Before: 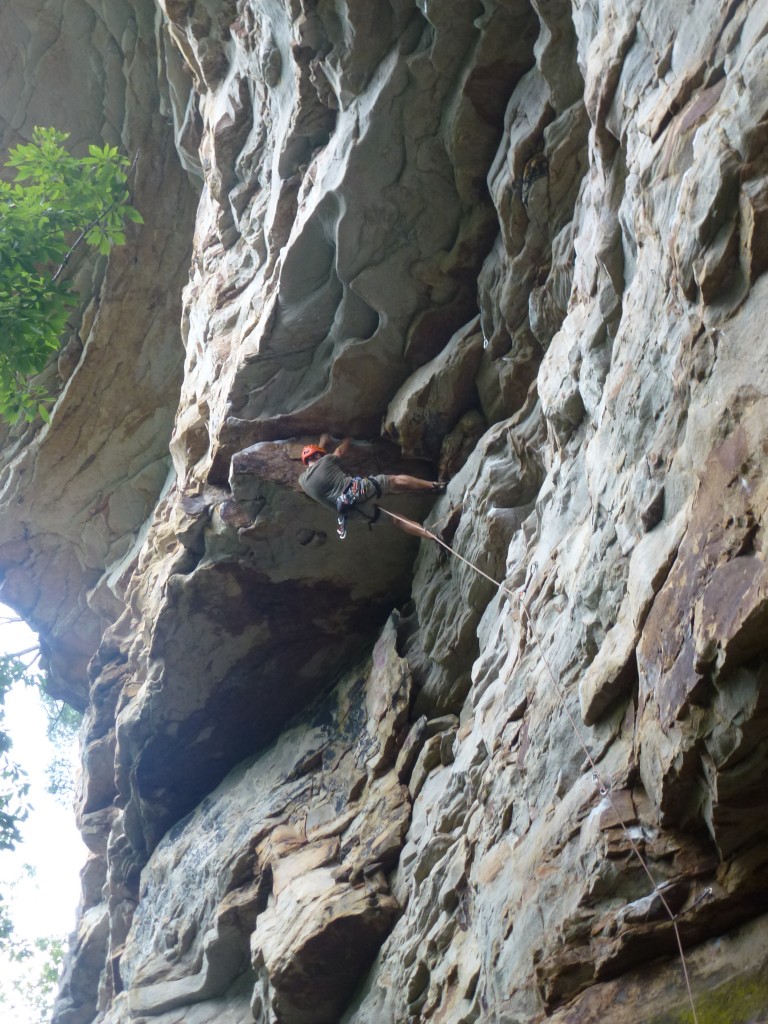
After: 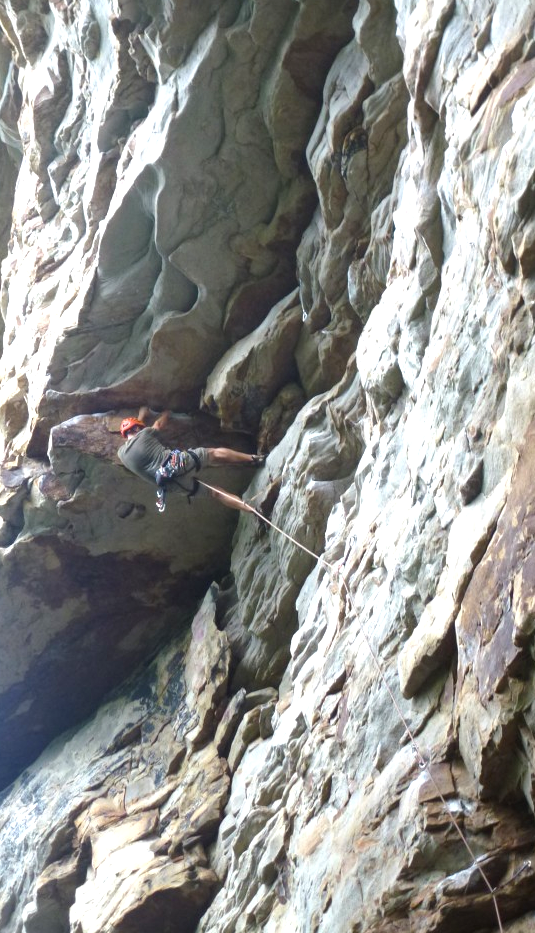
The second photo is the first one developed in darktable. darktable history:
shadows and highlights: shadows 25.38, highlights -25.12, shadows color adjustment 99.16%, highlights color adjustment 0.787%
crop and rotate: left 23.58%, top 2.692%, right 6.65%, bottom 6.13%
exposure: exposure 0.767 EV, compensate highlight preservation false
